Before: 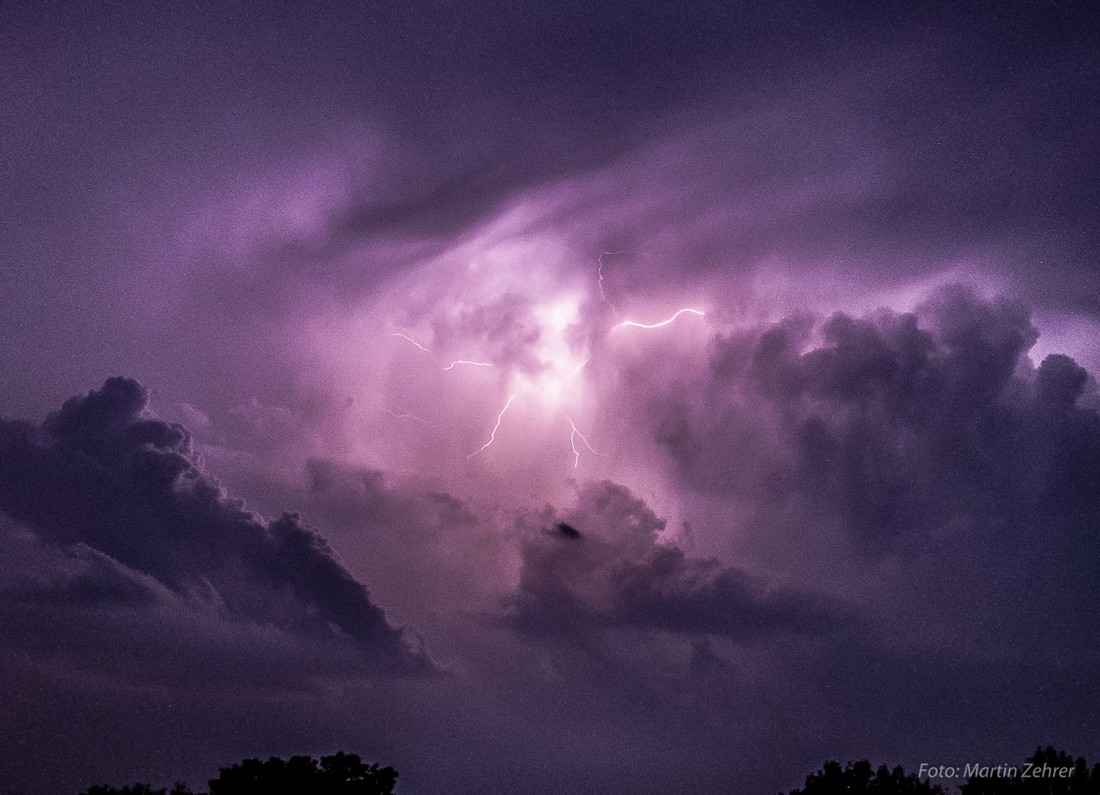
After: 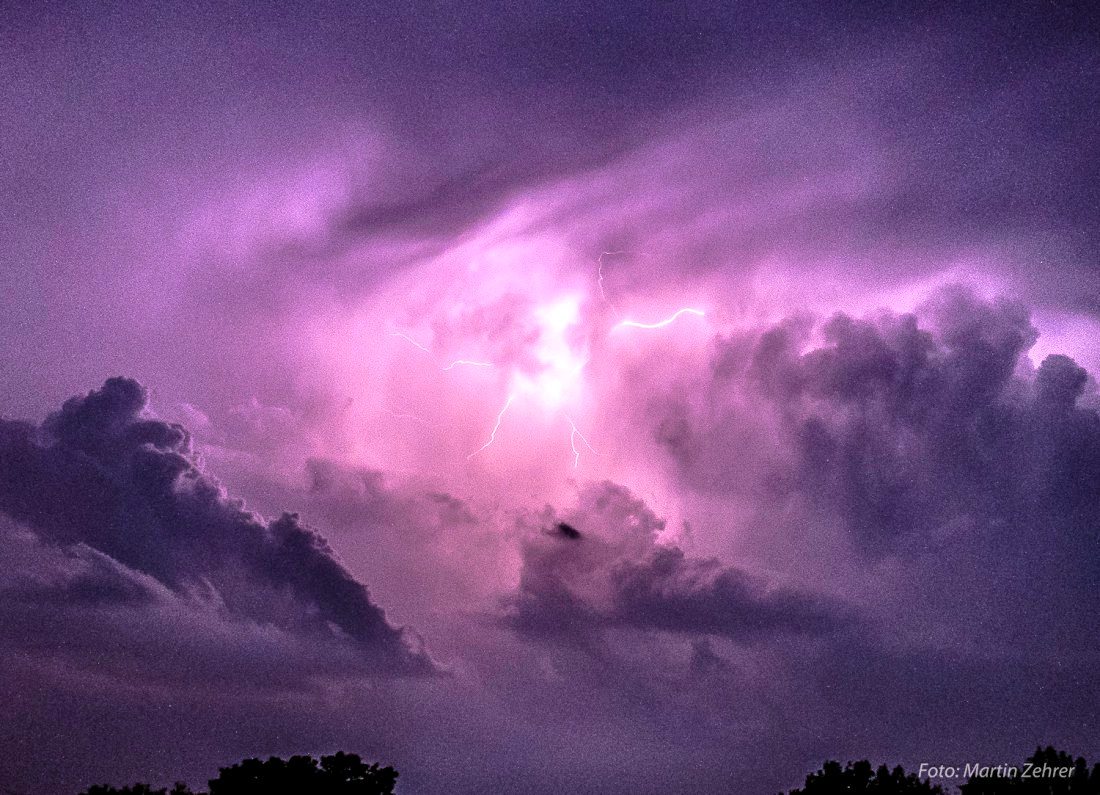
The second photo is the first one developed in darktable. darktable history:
contrast brightness saturation: contrast 0.07, brightness 0.18, saturation 0.4
local contrast: detail 130%
tone curve: curves: ch0 [(0, 0.003) (0.117, 0.101) (0.257, 0.246) (0.408, 0.432) (0.611, 0.653) (0.824, 0.846) (1, 1)]; ch1 [(0, 0) (0.227, 0.197) (0.405, 0.421) (0.501, 0.501) (0.522, 0.53) (0.563, 0.572) (0.589, 0.611) (0.699, 0.709) (0.976, 0.992)]; ch2 [(0, 0) (0.208, 0.176) (0.377, 0.38) (0.5, 0.5) (0.537, 0.534) (0.571, 0.576) (0.681, 0.746) (1, 1)], color space Lab, independent channels, preserve colors none
